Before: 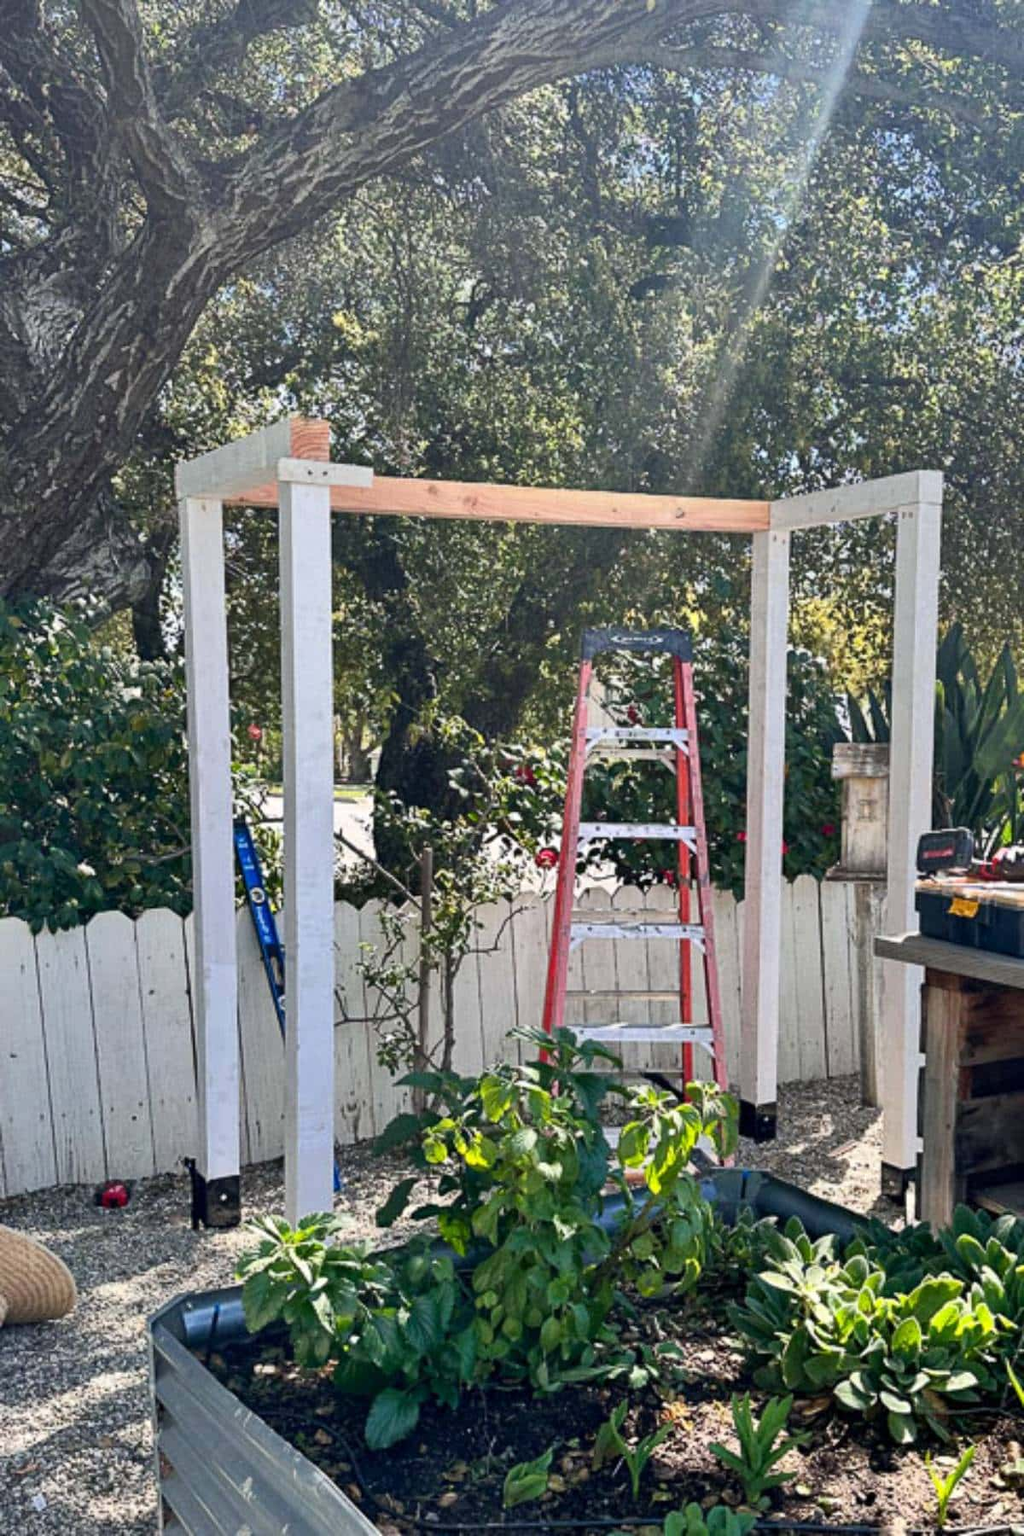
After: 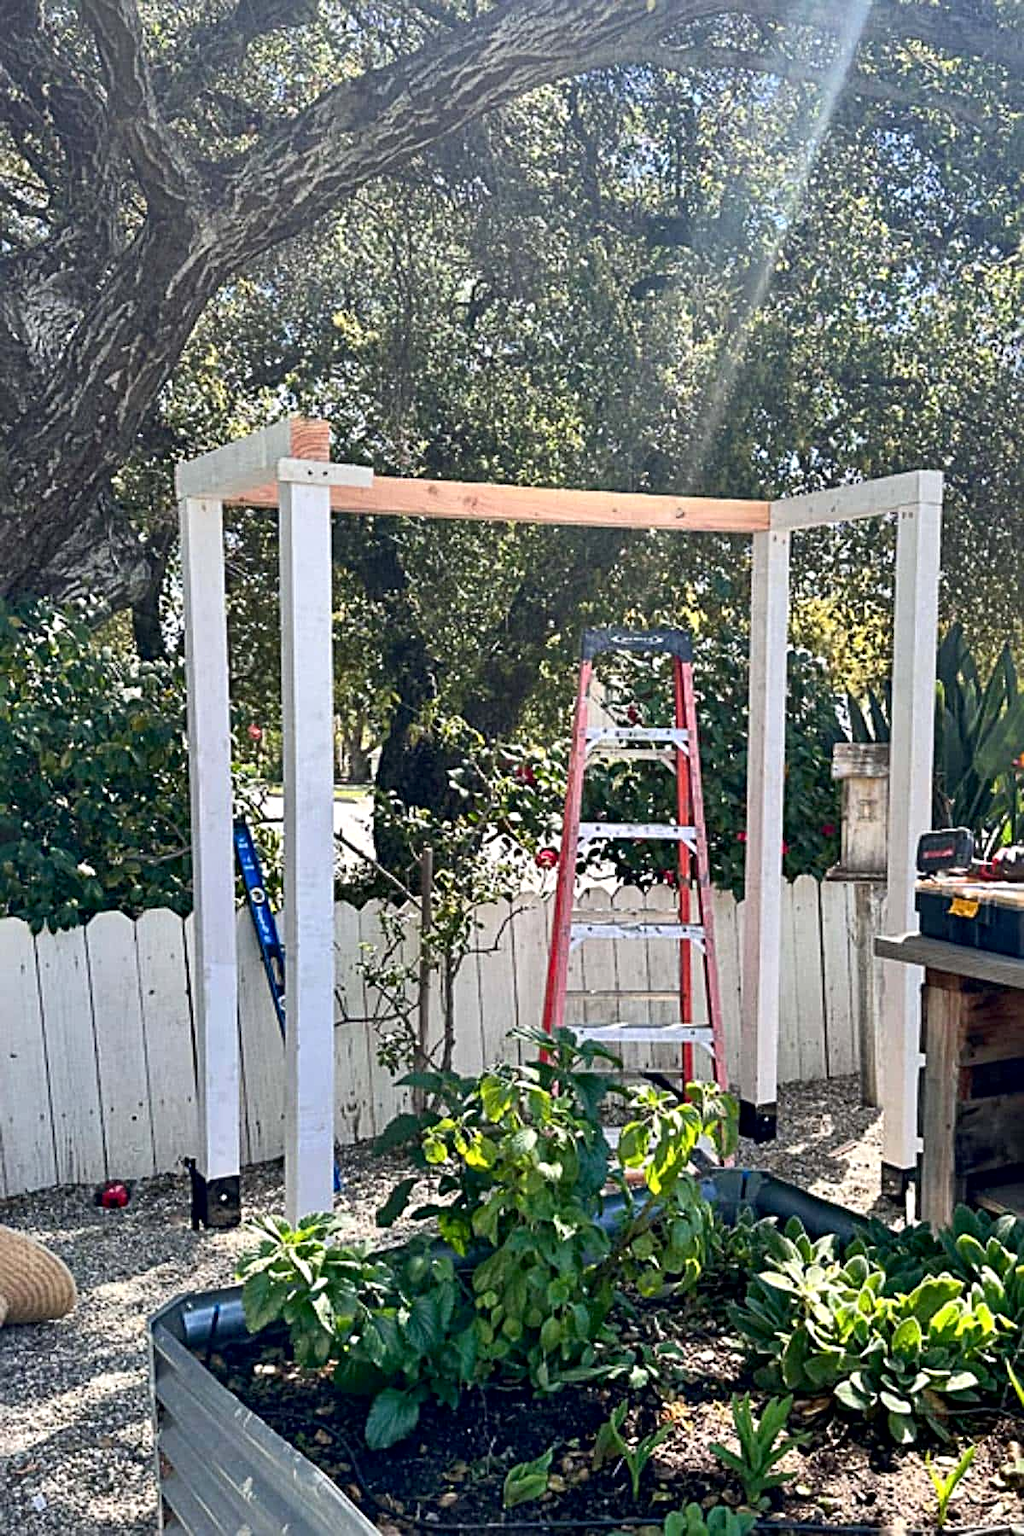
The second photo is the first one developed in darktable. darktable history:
exposure: black level correction 0.003, exposure 0.149 EV, compensate exposure bias true, compensate highlight preservation false
sharpen: radius 3.121
contrast brightness saturation: contrast 0.074
